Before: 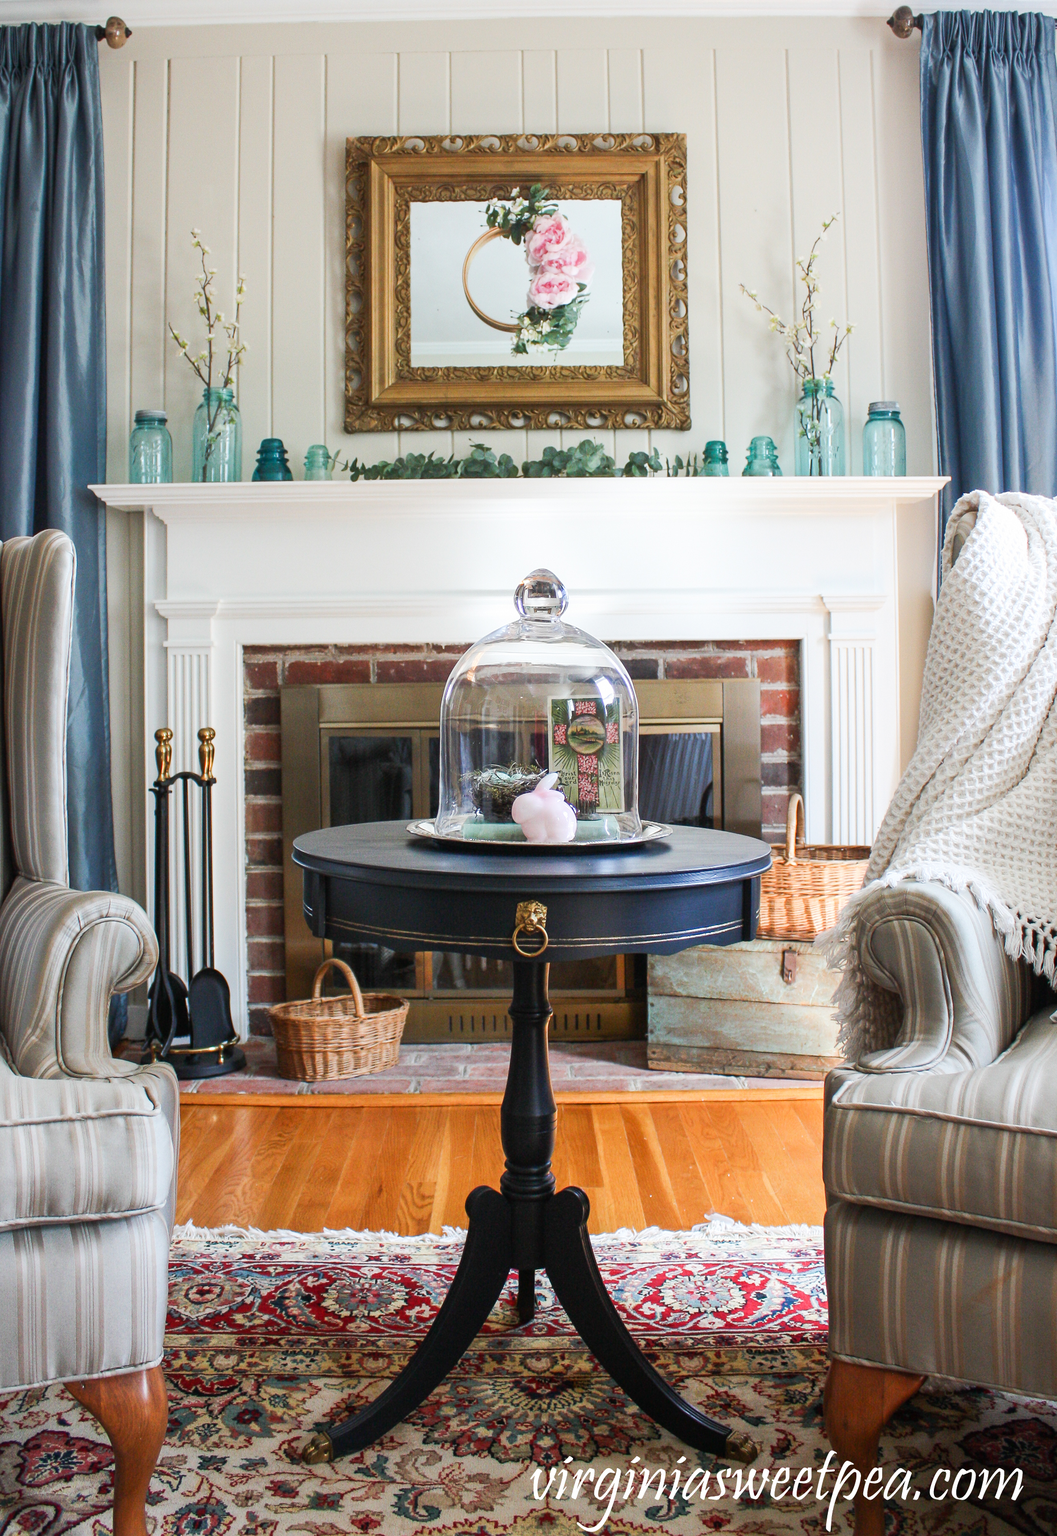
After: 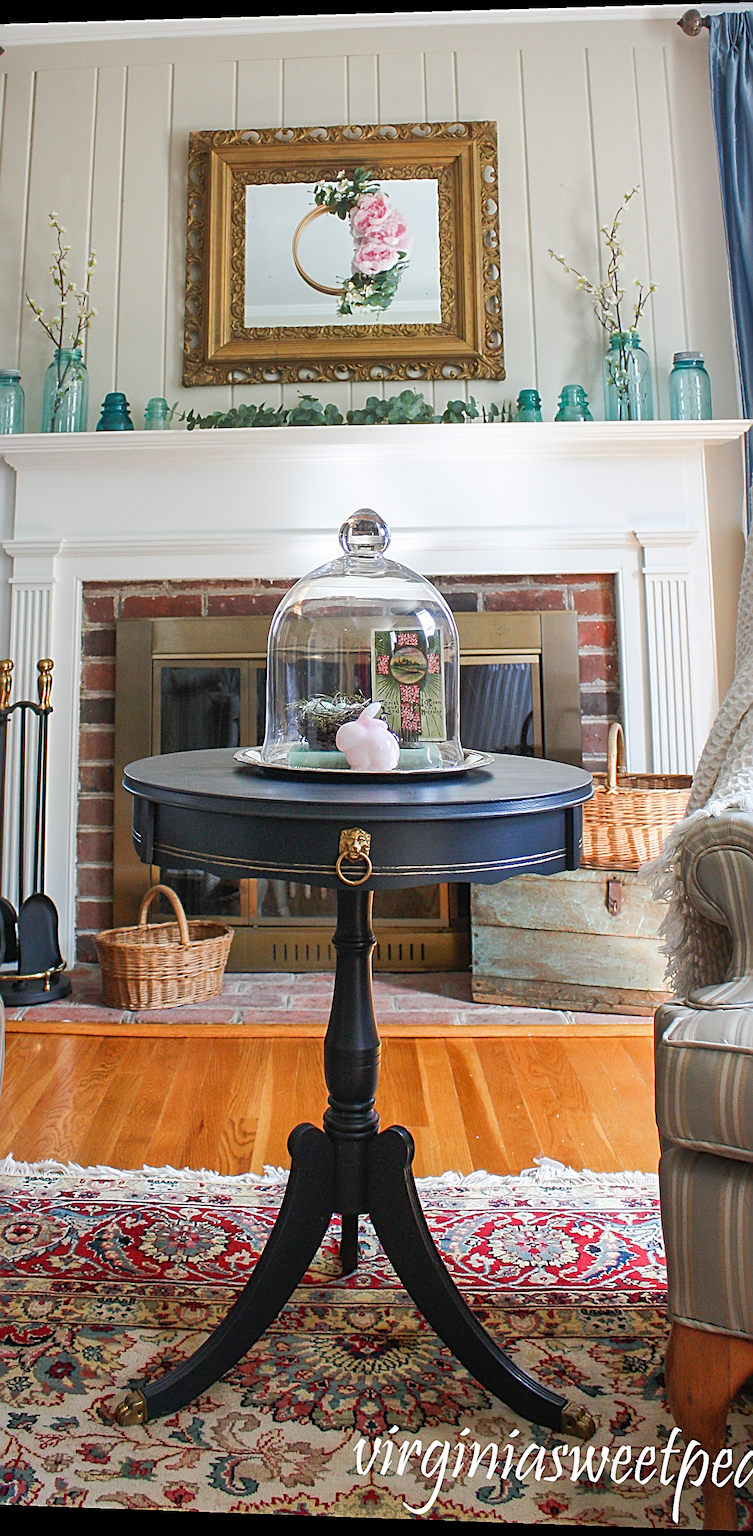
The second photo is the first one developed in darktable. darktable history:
crop and rotate: left 17.732%, right 15.423%
sharpen: radius 2.817, amount 0.715
rotate and perspective: rotation 0.128°, lens shift (vertical) -0.181, lens shift (horizontal) -0.044, shear 0.001, automatic cropping off
shadows and highlights: on, module defaults
